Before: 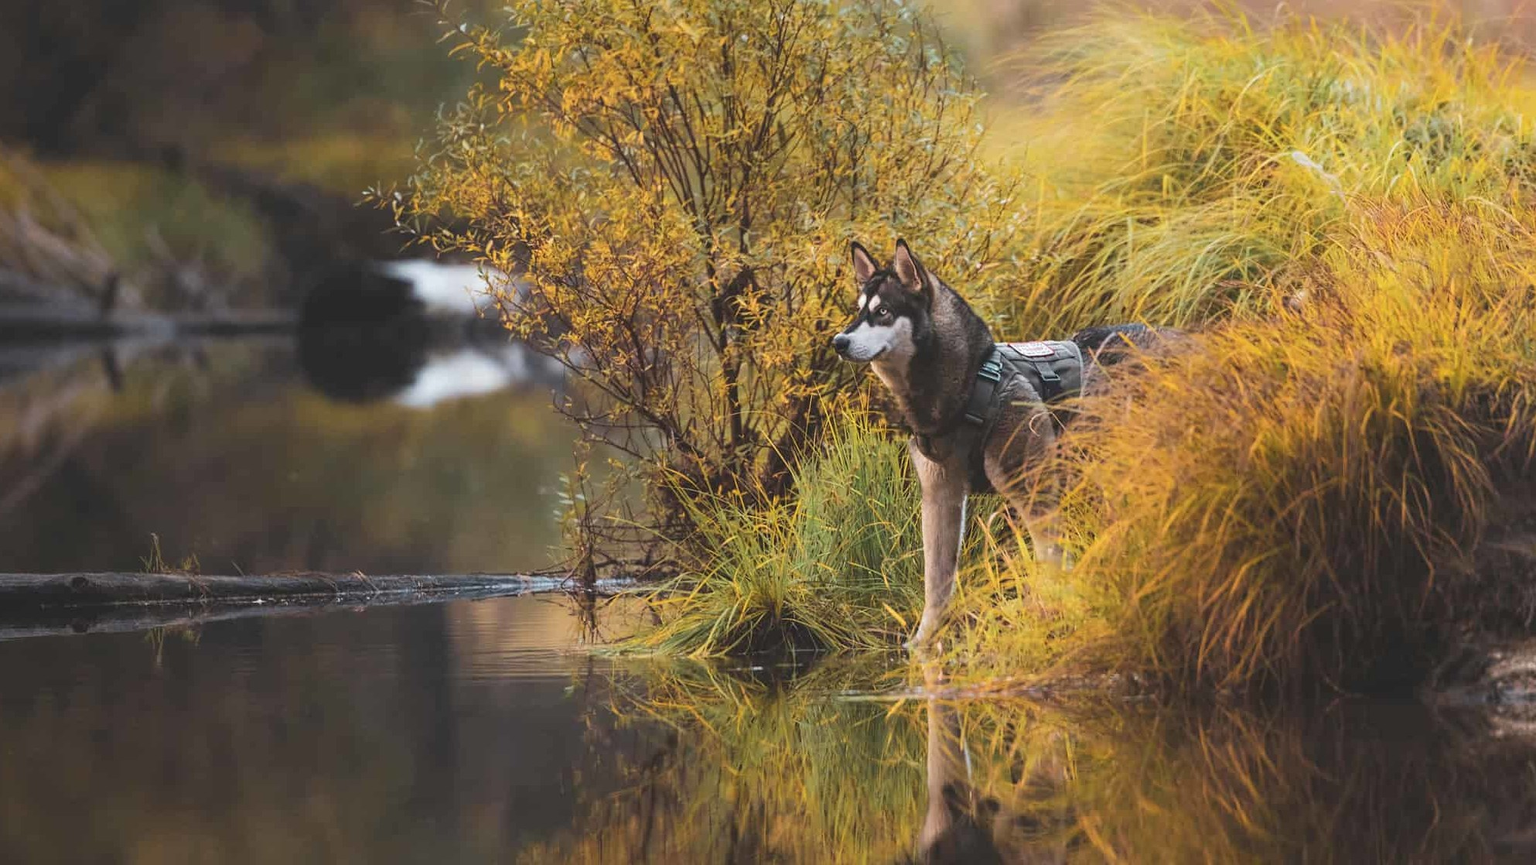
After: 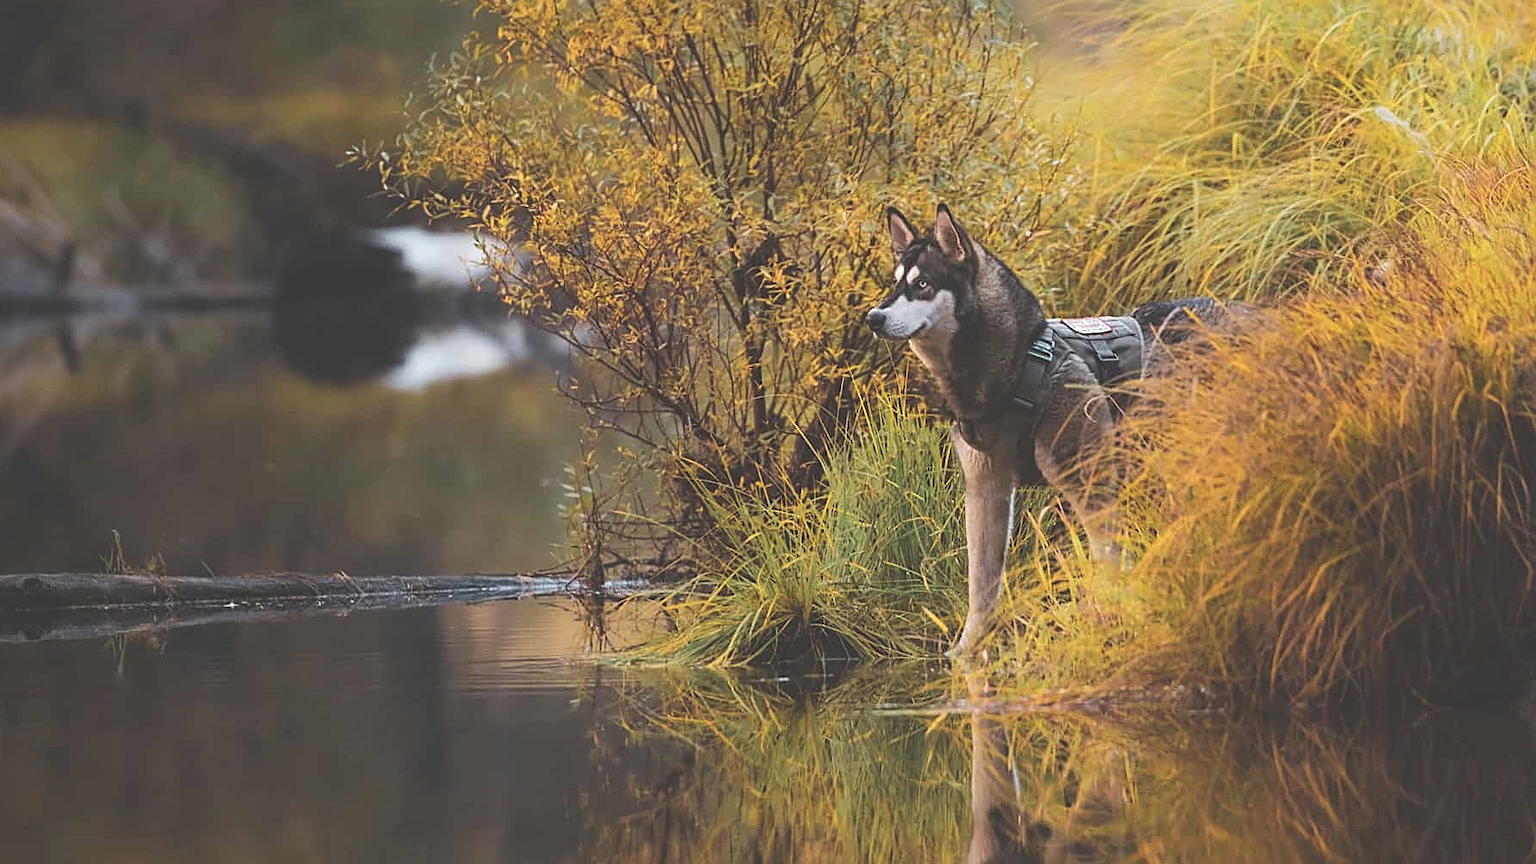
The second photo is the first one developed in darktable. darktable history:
crop: left 3.305%, top 6.436%, right 6.389%, bottom 3.258%
exposure: black level correction -0.023, exposure -0.039 EV, compensate highlight preservation false
sharpen: on, module defaults
